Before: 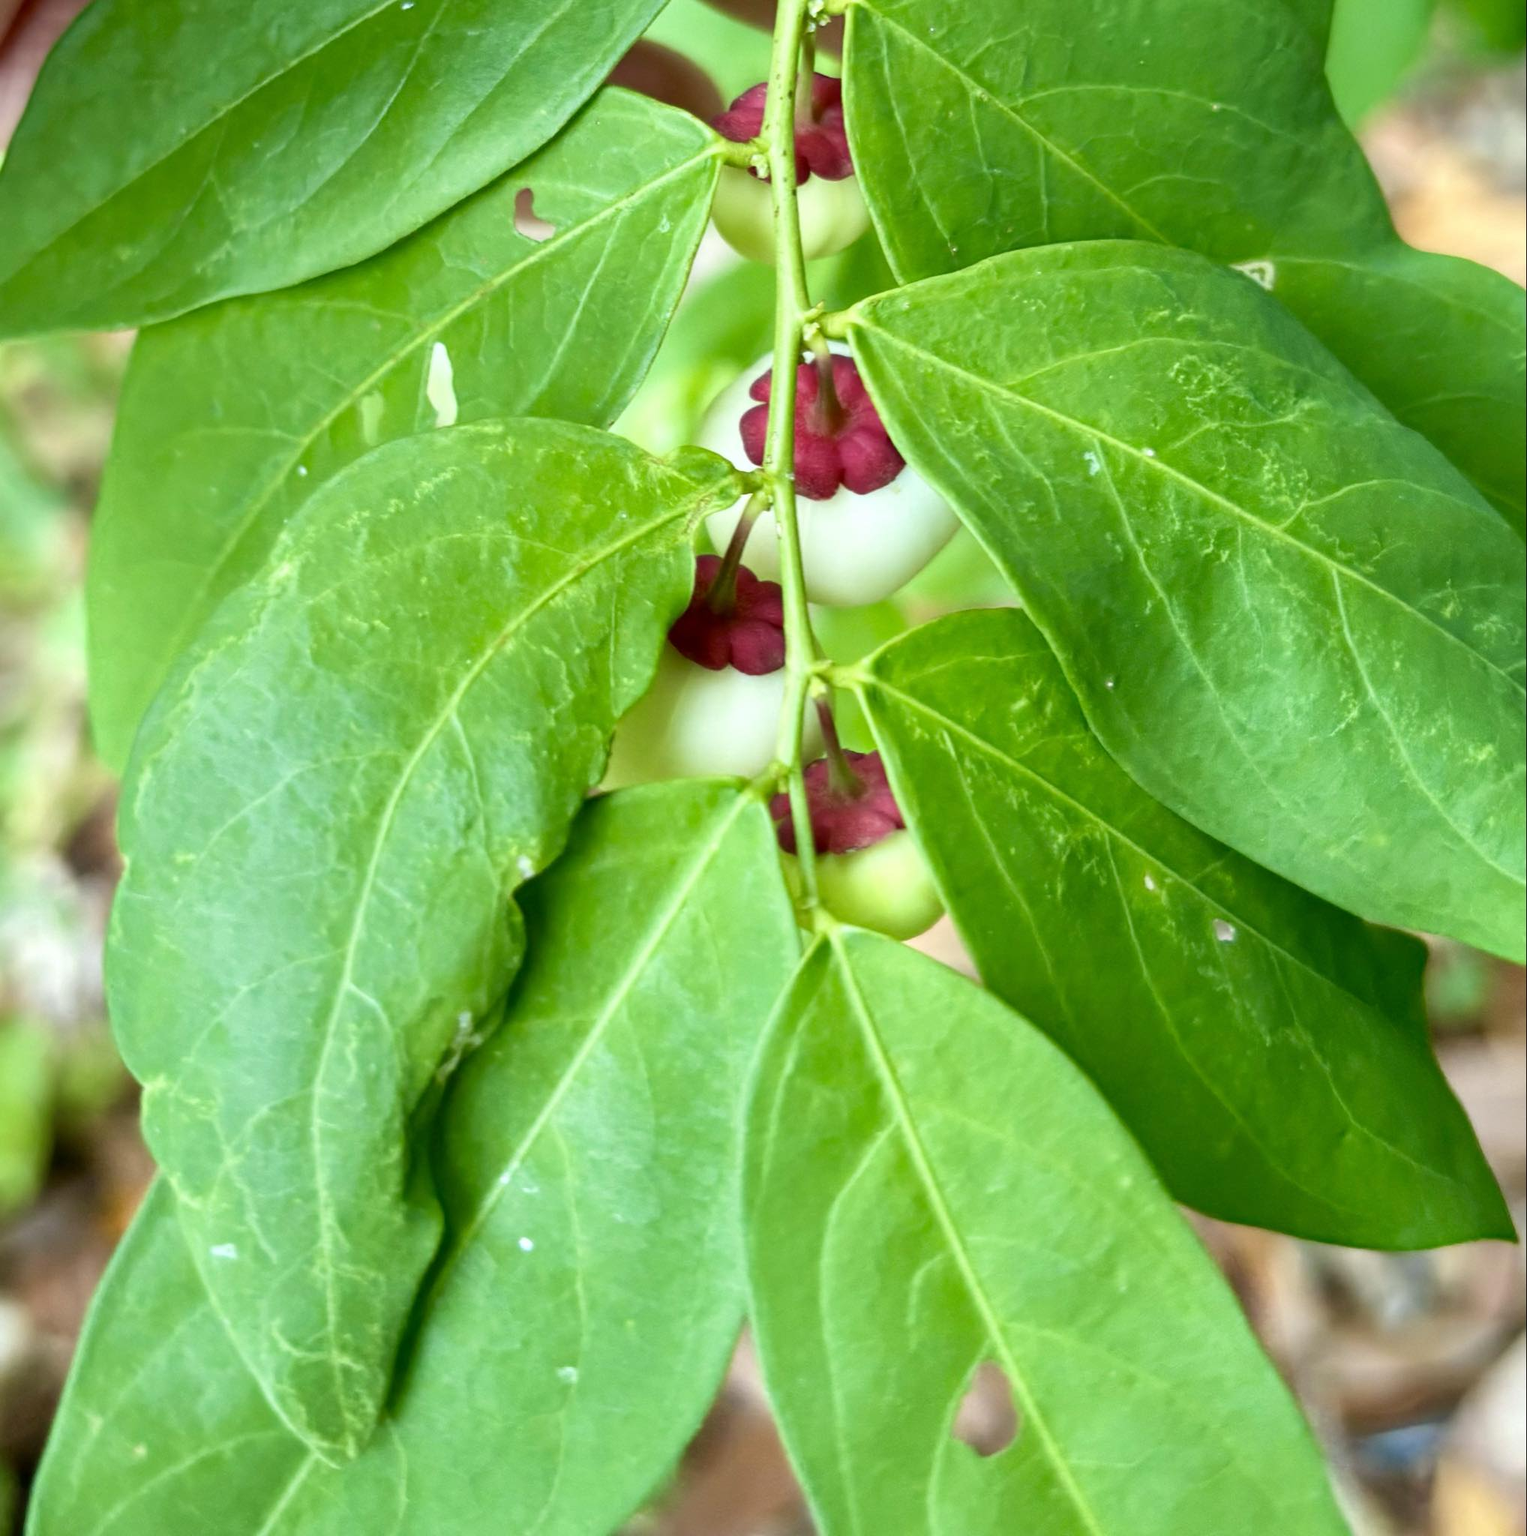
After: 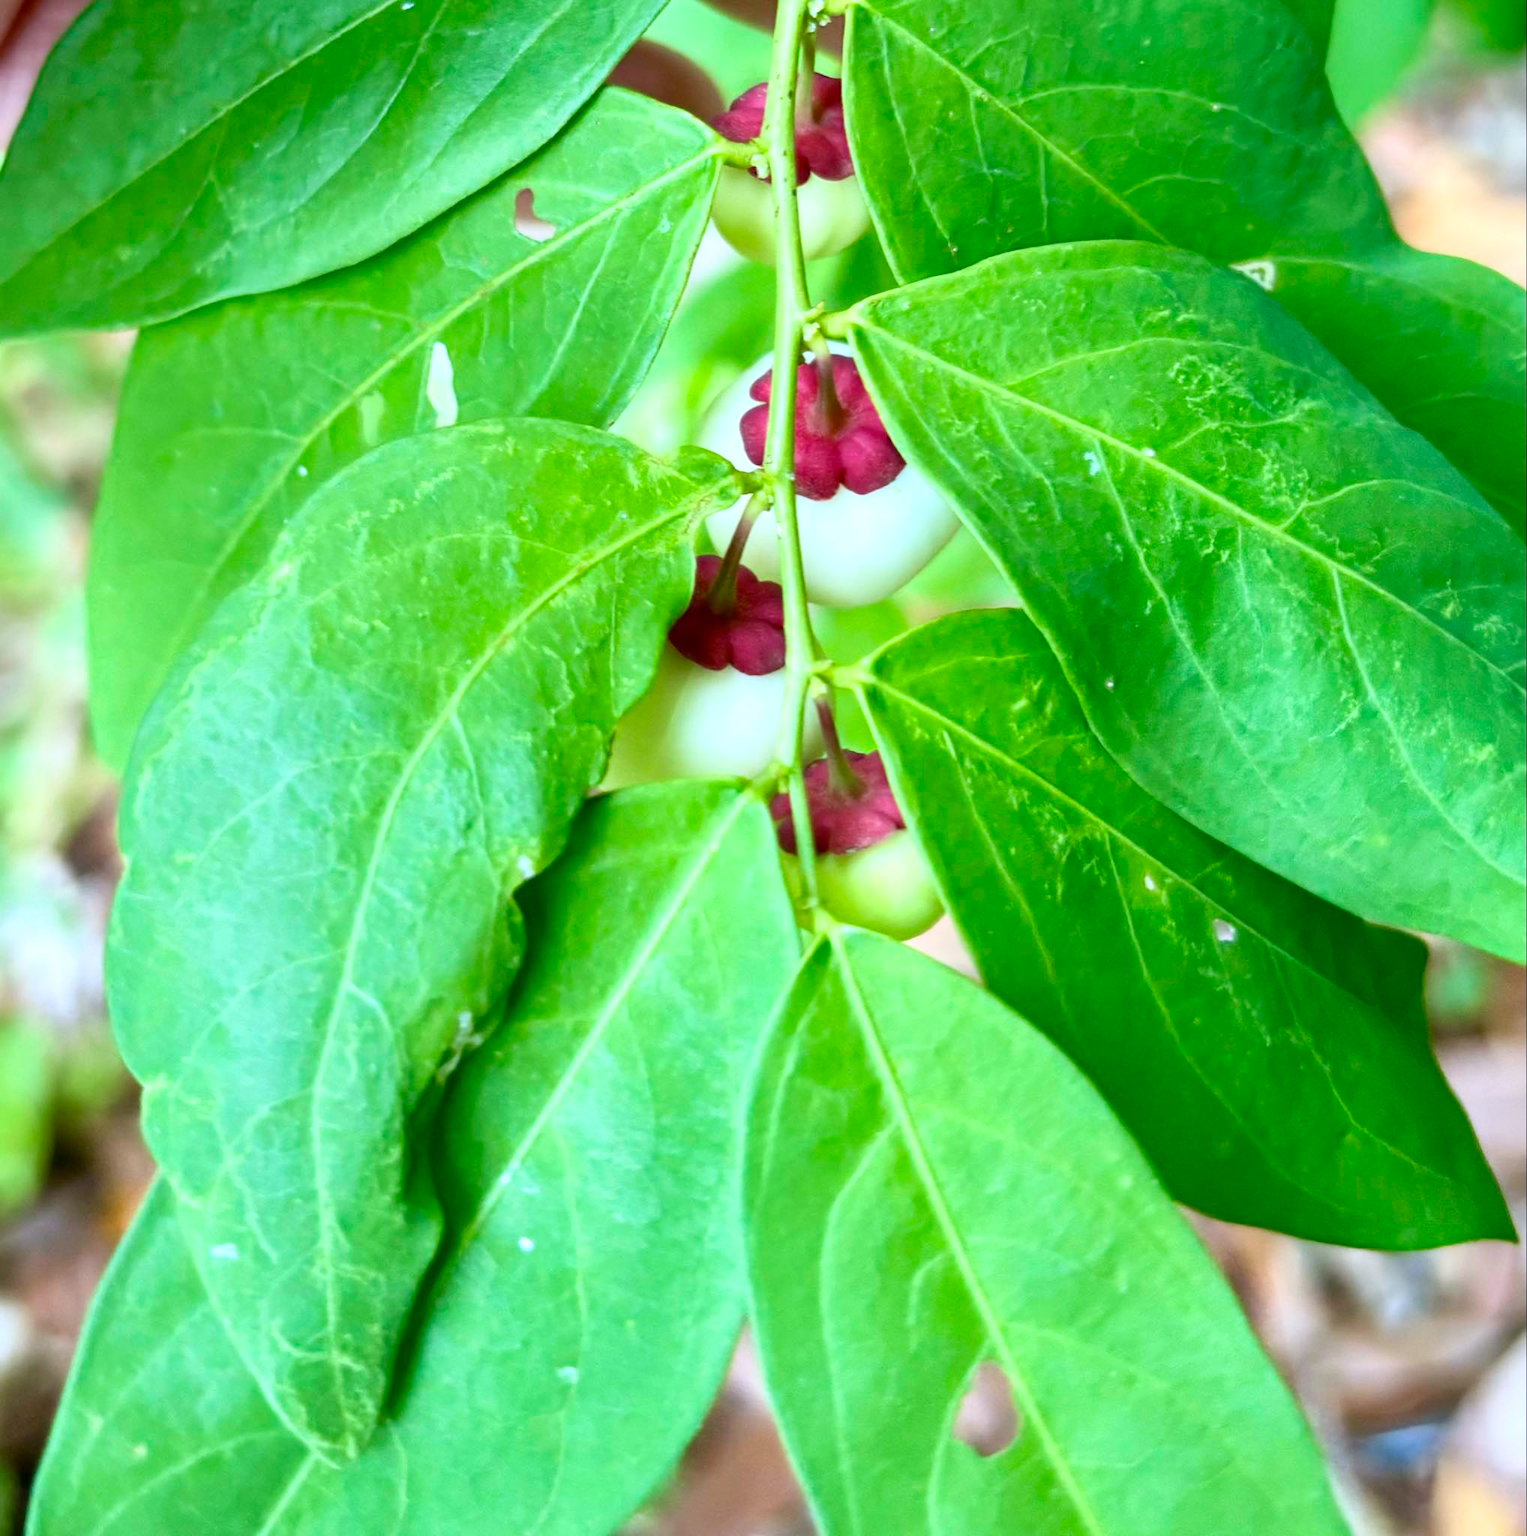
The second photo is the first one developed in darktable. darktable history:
color calibration: illuminant custom, x 0.373, y 0.388, temperature 4269.97 K
base curve: curves: ch0 [(0, 0) (0.666, 0.806) (1, 1)]
tone curve: color space Lab, linked channels, preserve colors none
